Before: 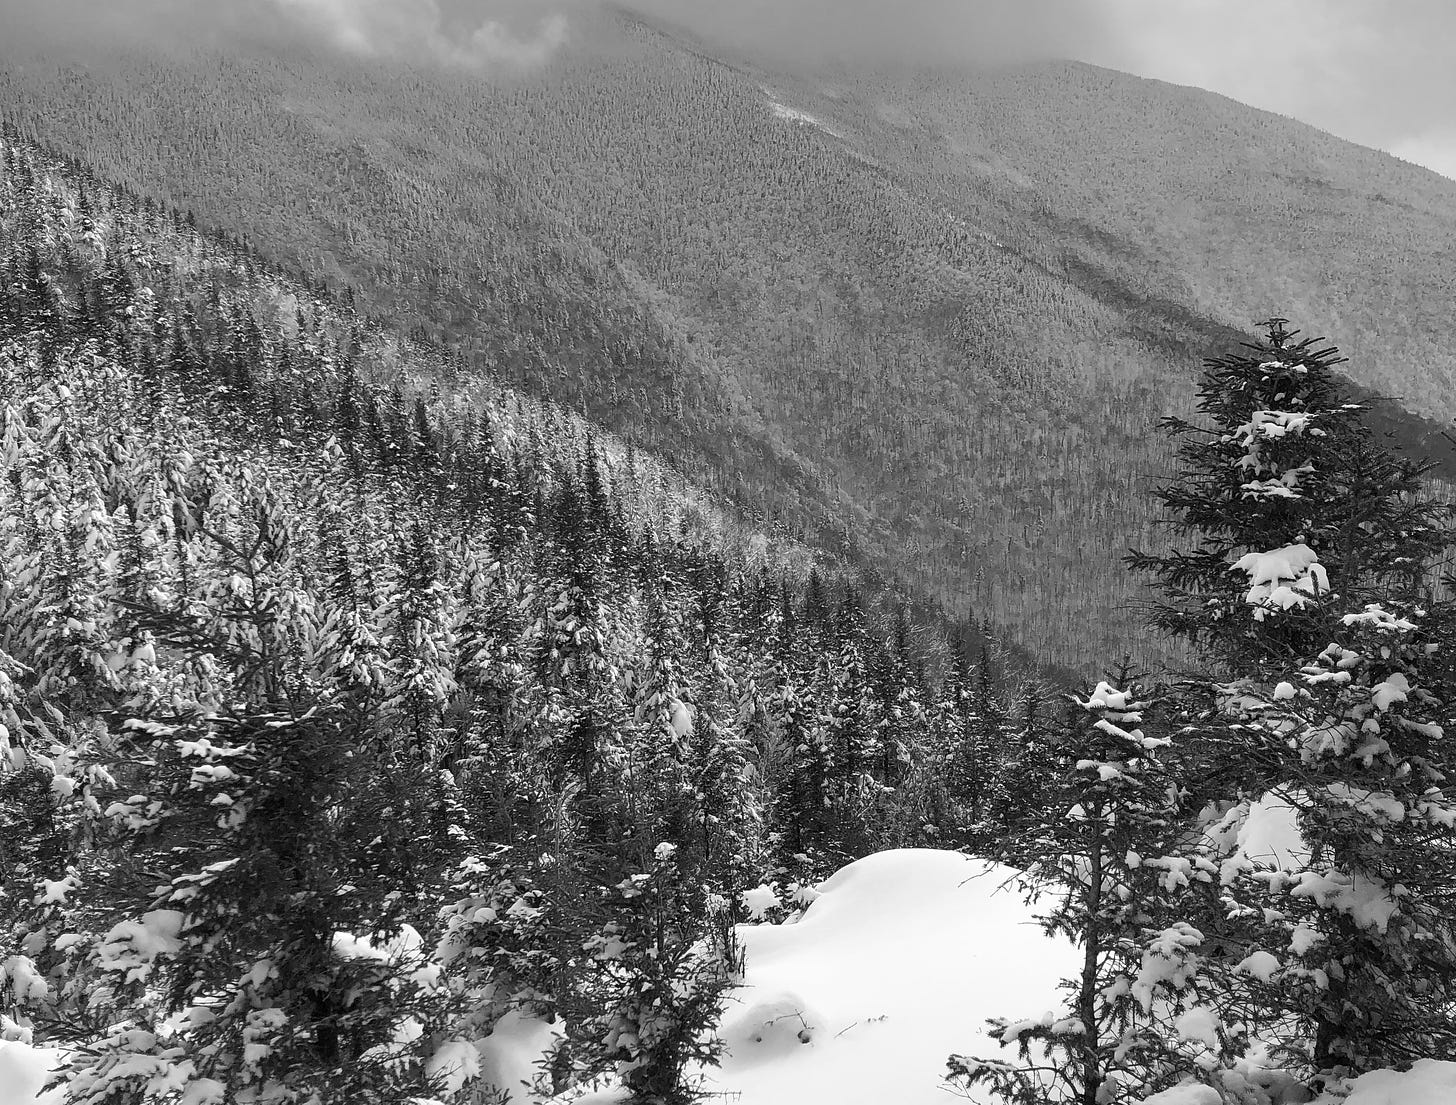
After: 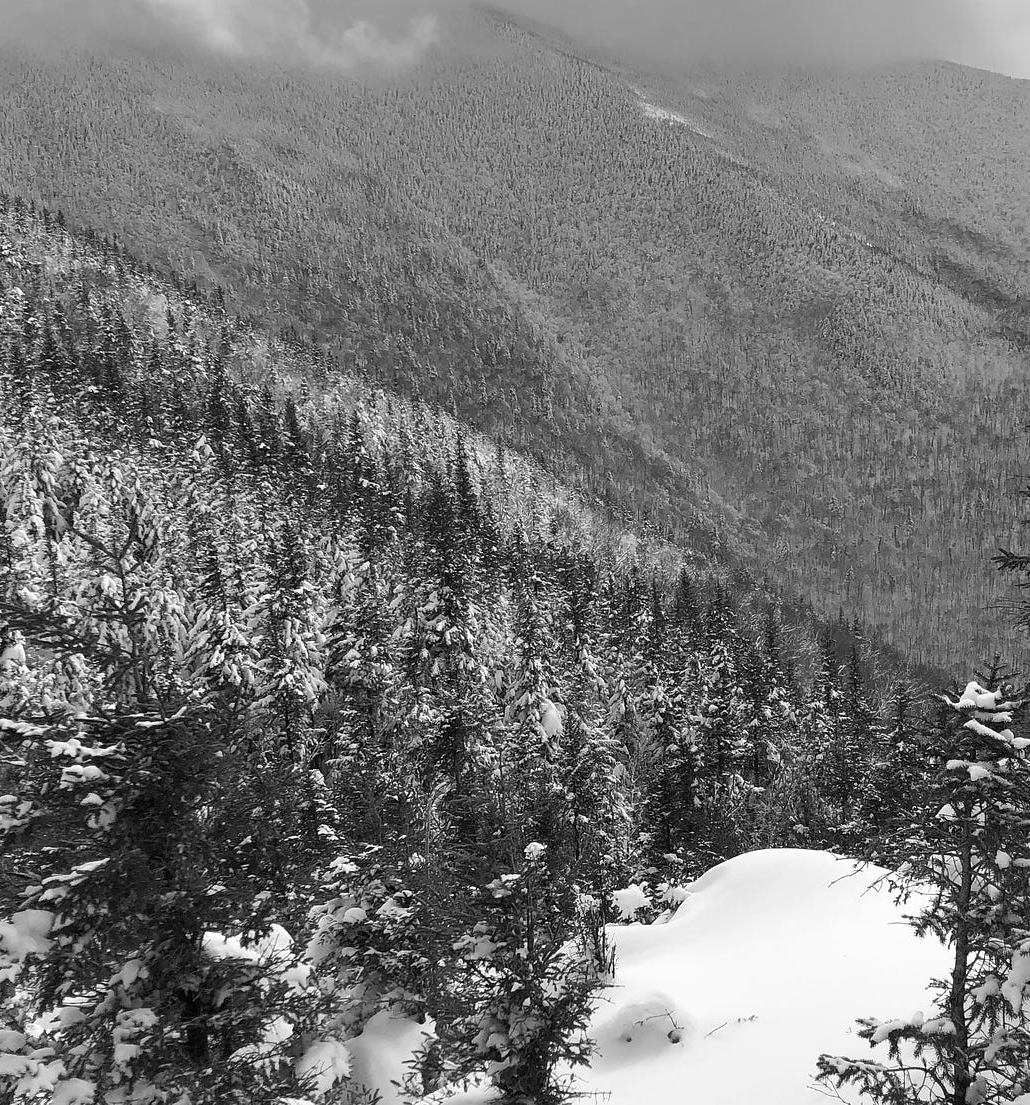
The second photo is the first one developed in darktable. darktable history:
crop and rotate: left 8.957%, right 20.289%
